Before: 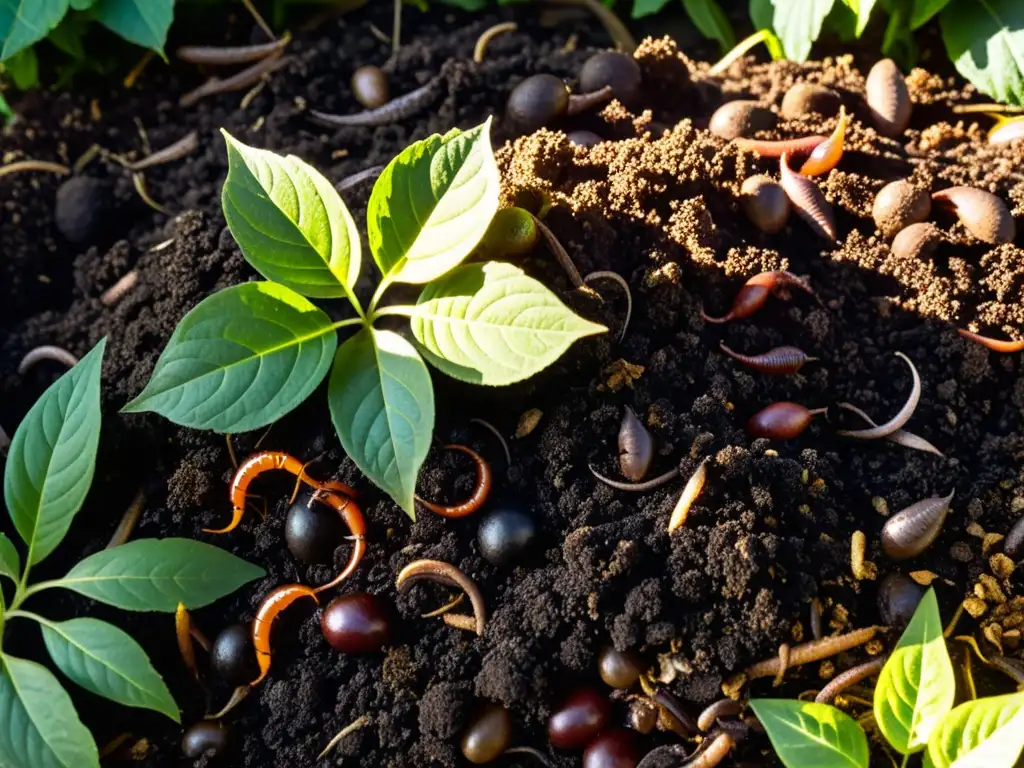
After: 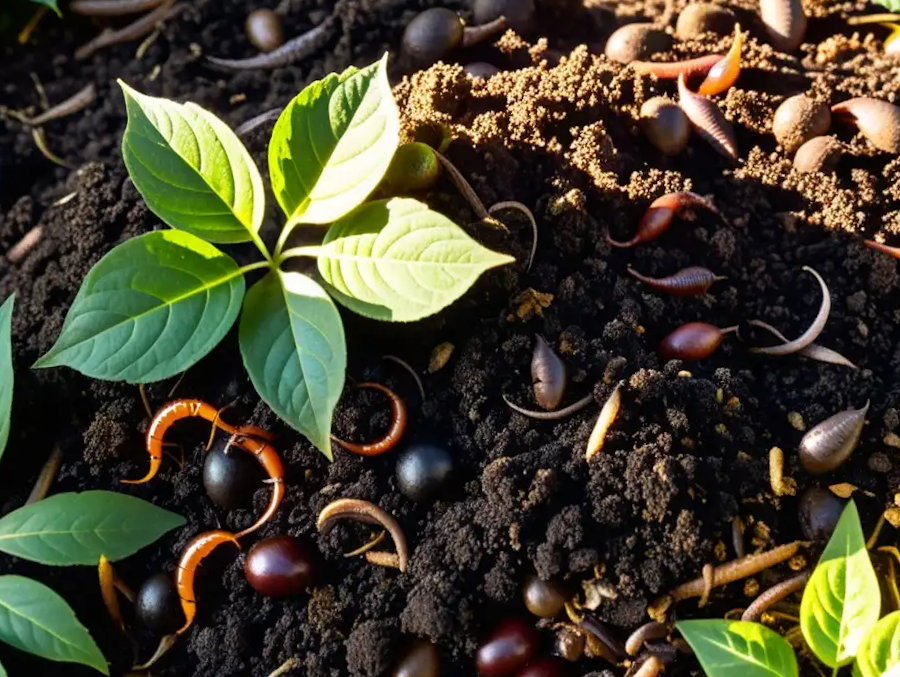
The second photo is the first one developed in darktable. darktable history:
crop and rotate: angle 3.05°, left 5.97%, top 5.684%
